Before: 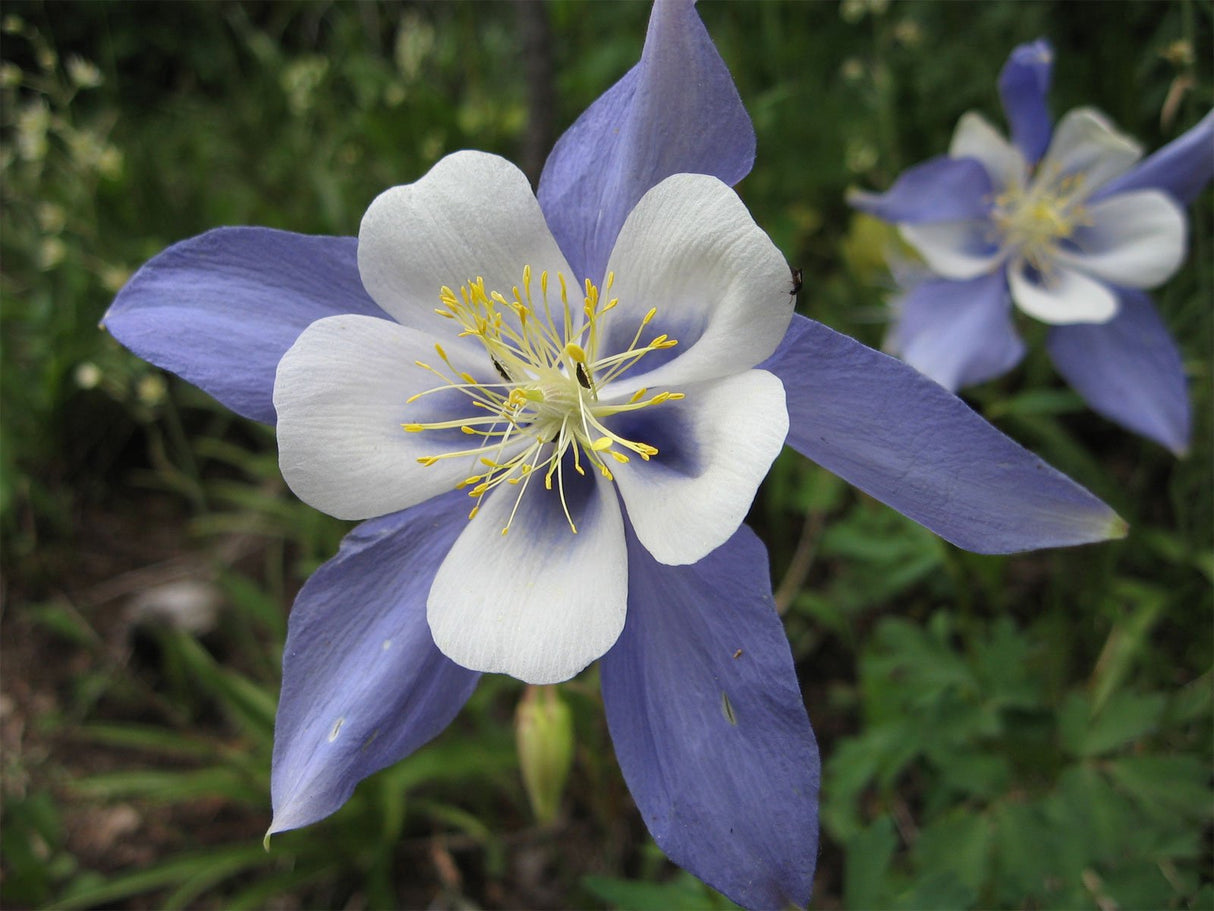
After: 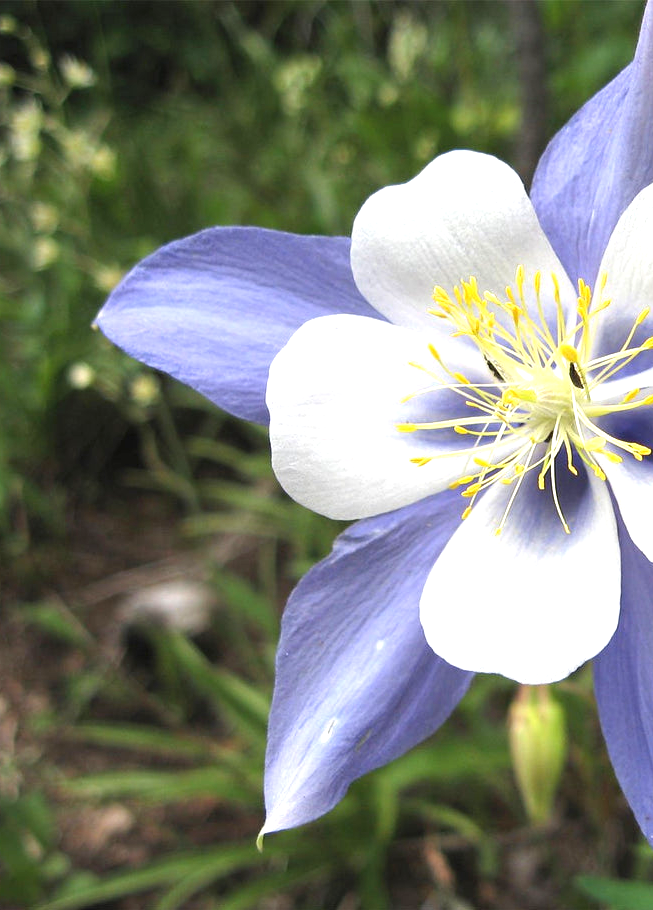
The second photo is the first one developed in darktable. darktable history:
exposure: black level correction 0, exposure 1.1 EV, compensate highlight preservation false
crop: left 0.587%, right 45.588%, bottom 0.086%
